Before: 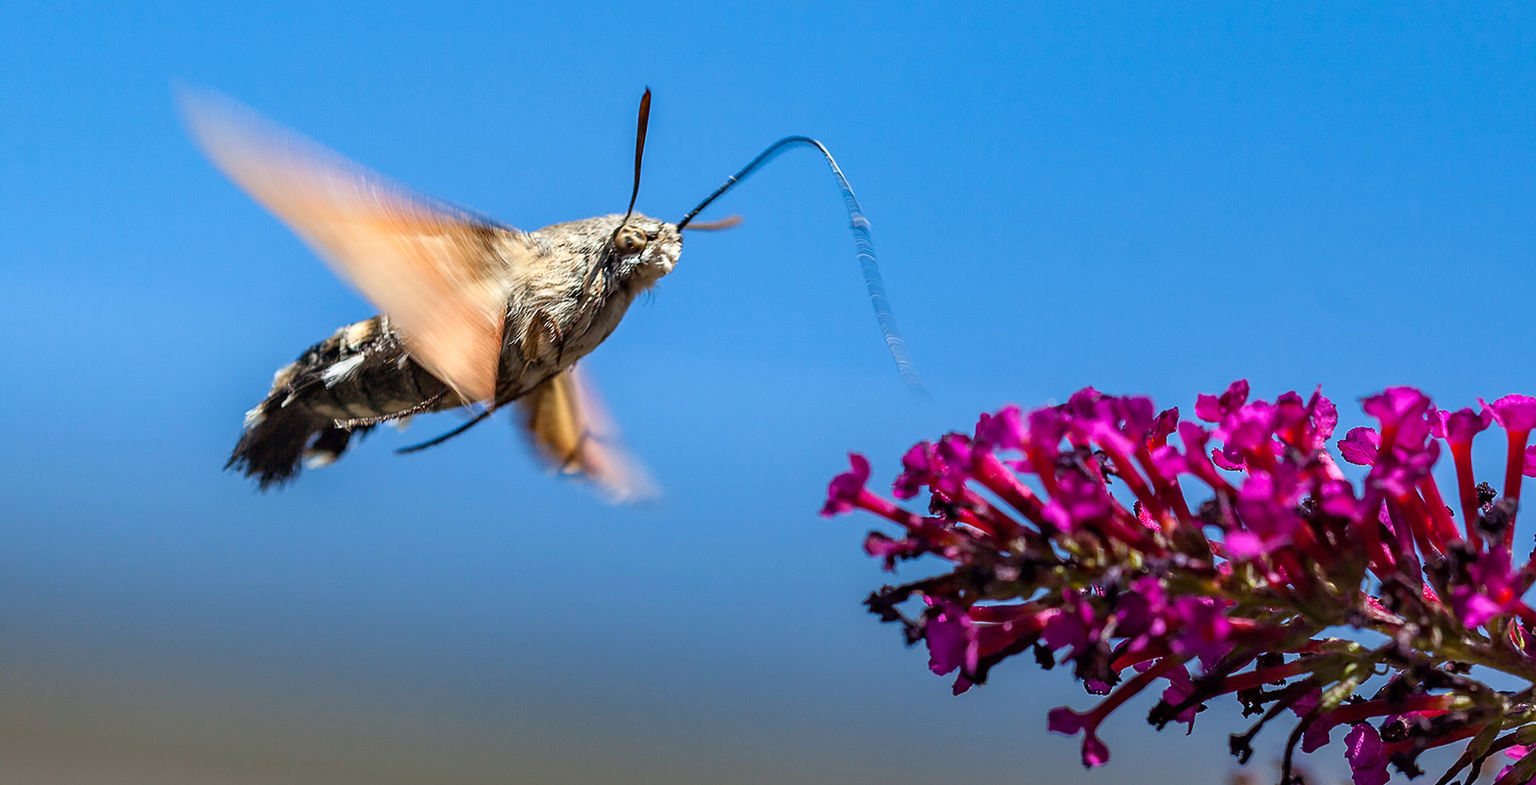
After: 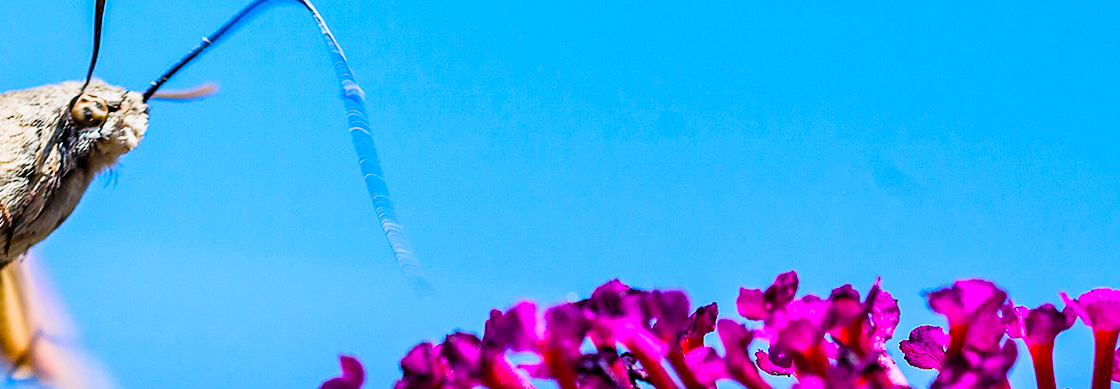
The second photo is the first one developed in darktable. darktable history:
white balance: red 0.974, blue 1.044
crop: left 36.005%, top 18.293%, right 0.31%, bottom 38.444%
color balance rgb: shadows lift › chroma 4.21%, shadows lift › hue 252.22°, highlights gain › chroma 1.36%, highlights gain › hue 50.24°, perceptual saturation grading › mid-tones 6.33%, perceptual saturation grading › shadows 72.44%, perceptual brilliance grading › highlights 11.59%, contrast 5.05%
contrast brightness saturation: contrast 0.2, brightness 0.15, saturation 0.14
filmic rgb: middle gray luminance 18.42%, black relative exposure -11.25 EV, white relative exposure 3.75 EV, threshold 6 EV, target black luminance 0%, hardness 5.87, latitude 57.4%, contrast 0.963, shadows ↔ highlights balance 49.98%, add noise in highlights 0, preserve chrominance luminance Y, color science v3 (2019), use custom middle-gray values true, iterations of high-quality reconstruction 0, contrast in highlights soft, enable highlight reconstruction true
